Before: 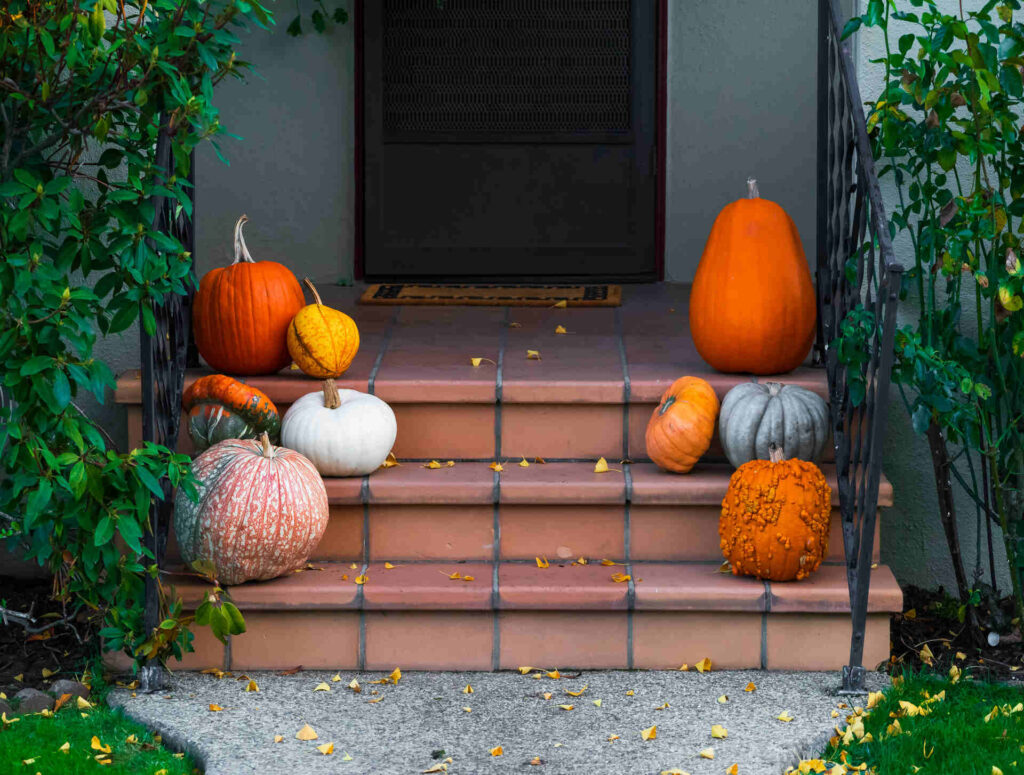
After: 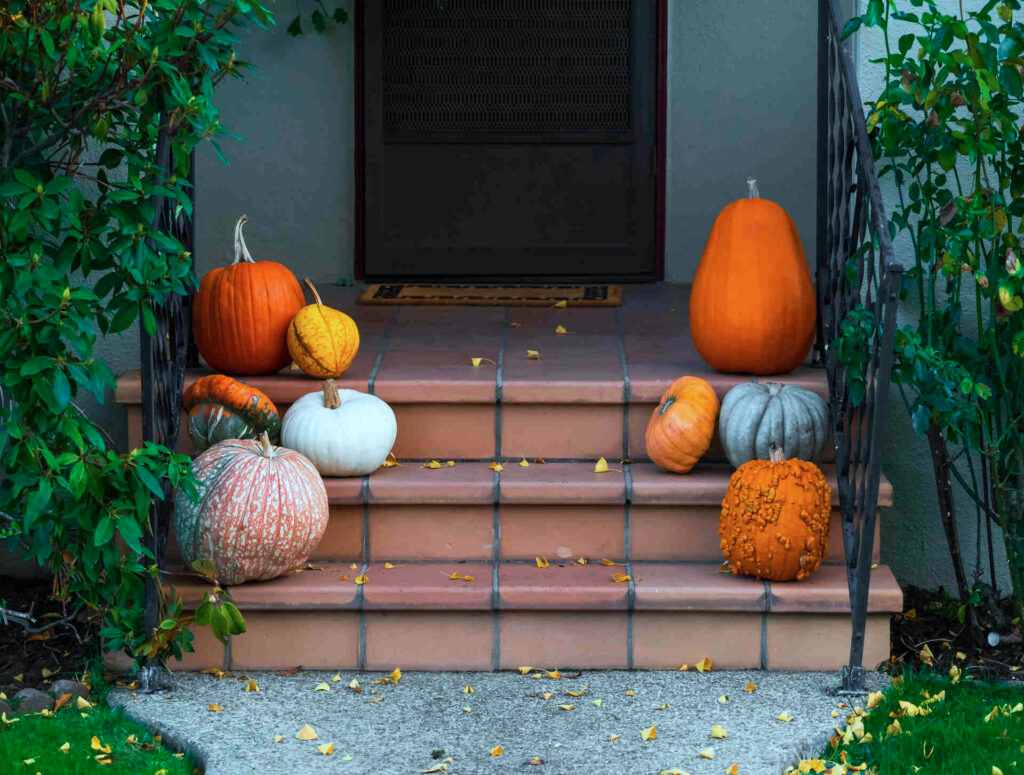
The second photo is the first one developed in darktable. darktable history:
color correction: highlights a* -9.94, highlights b* -10.12
